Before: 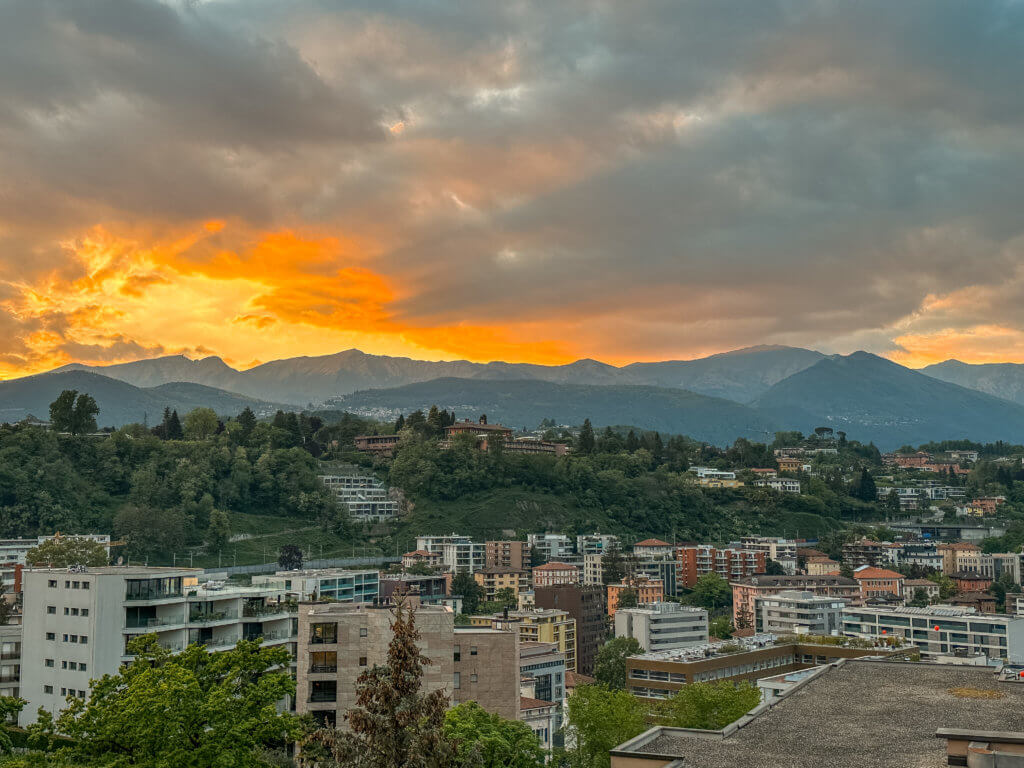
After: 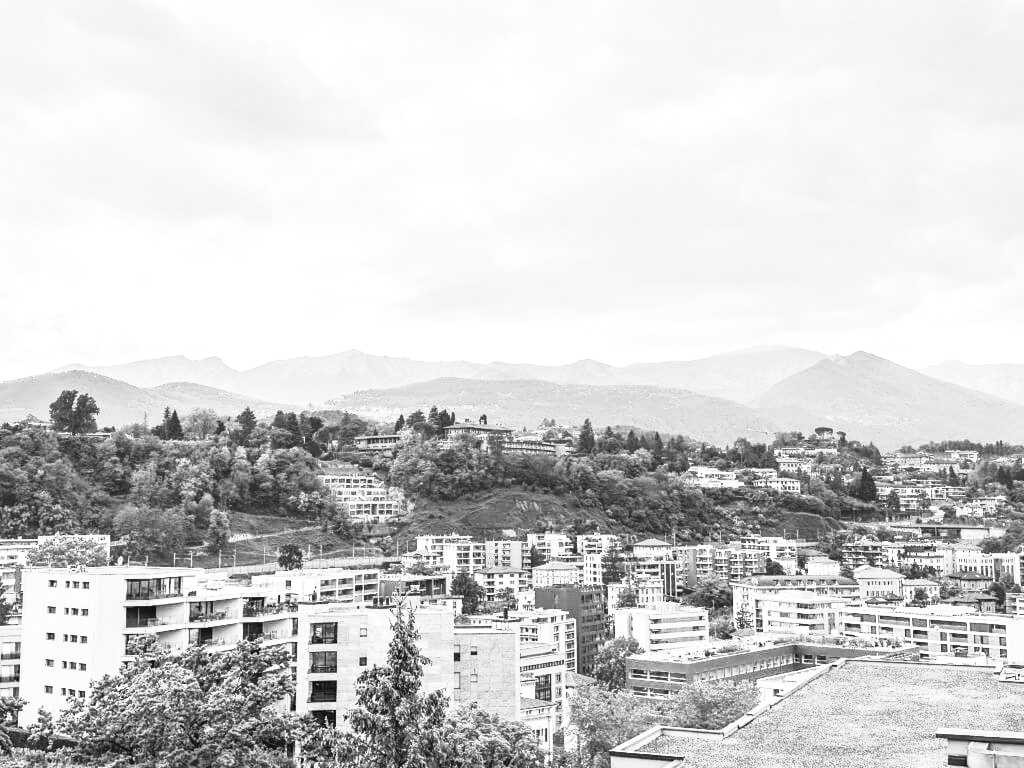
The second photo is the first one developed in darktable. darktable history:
color zones: curves: ch0 [(0, 0.558) (0.143, 0.548) (0.286, 0.447) (0.429, 0.259) (0.571, 0.5) (0.714, 0.5) (0.857, 0.593) (1, 0.558)]; ch1 [(0, 0.543) (0.01, 0.544) (0.12, 0.492) (0.248, 0.458) (0.5, 0.534) (0.748, 0.5) (0.99, 0.469) (1, 0.543)]; ch2 [(0, 0.507) (0.143, 0.522) (0.286, 0.505) (0.429, 0.5) (0.571, 0.5) (0.714, 0.5) (0.857, 0.5) (1, 0.507)]
contrast brightness saturation: contrast 0.517, brightness 0.458, saturation -0.986
exposure: black level correction 0, exposure 1.452 EV, compensate exposure bias true, compensate highlight preservation false
